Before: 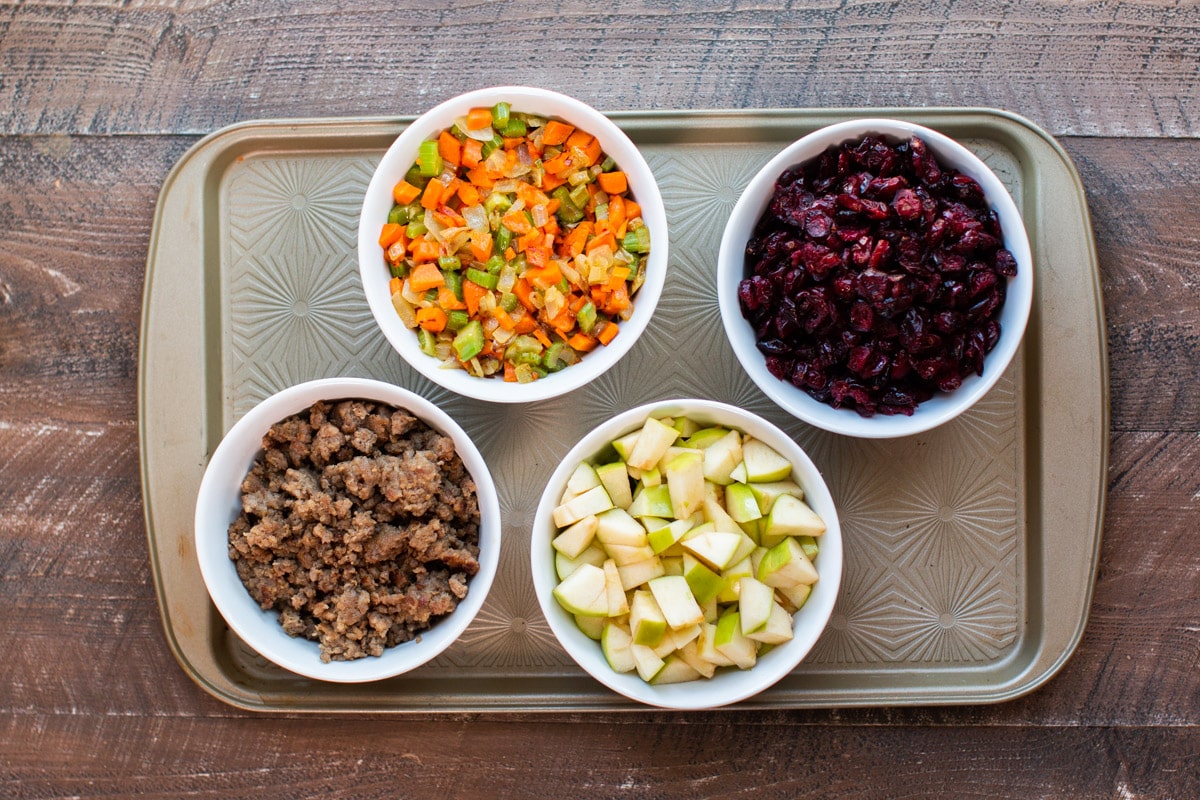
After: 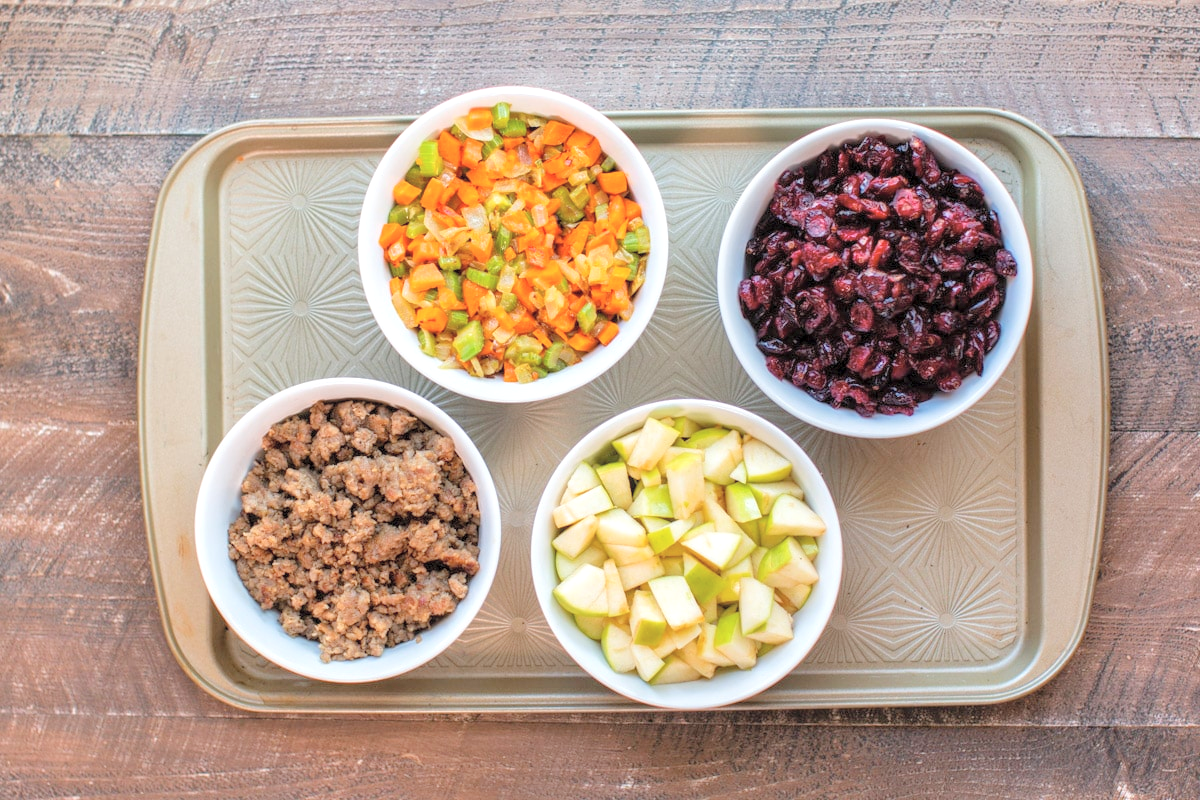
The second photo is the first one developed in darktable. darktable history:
local contrast: on, module defaults
contrast brightness saturation: brightness 0.289
tone equalizer: -7 EV 0.163 EV, -6 EV 0.636 EV, -5 EV 1.17 EV, -4 EV 1.33 EV, -3 EV 1.13 EV, -2 EV 0.6 EV, -1 EV 0.15 EV, smoothing diameter 24.83%, edges refinement/feathering 14.44, preserve details guided filter
